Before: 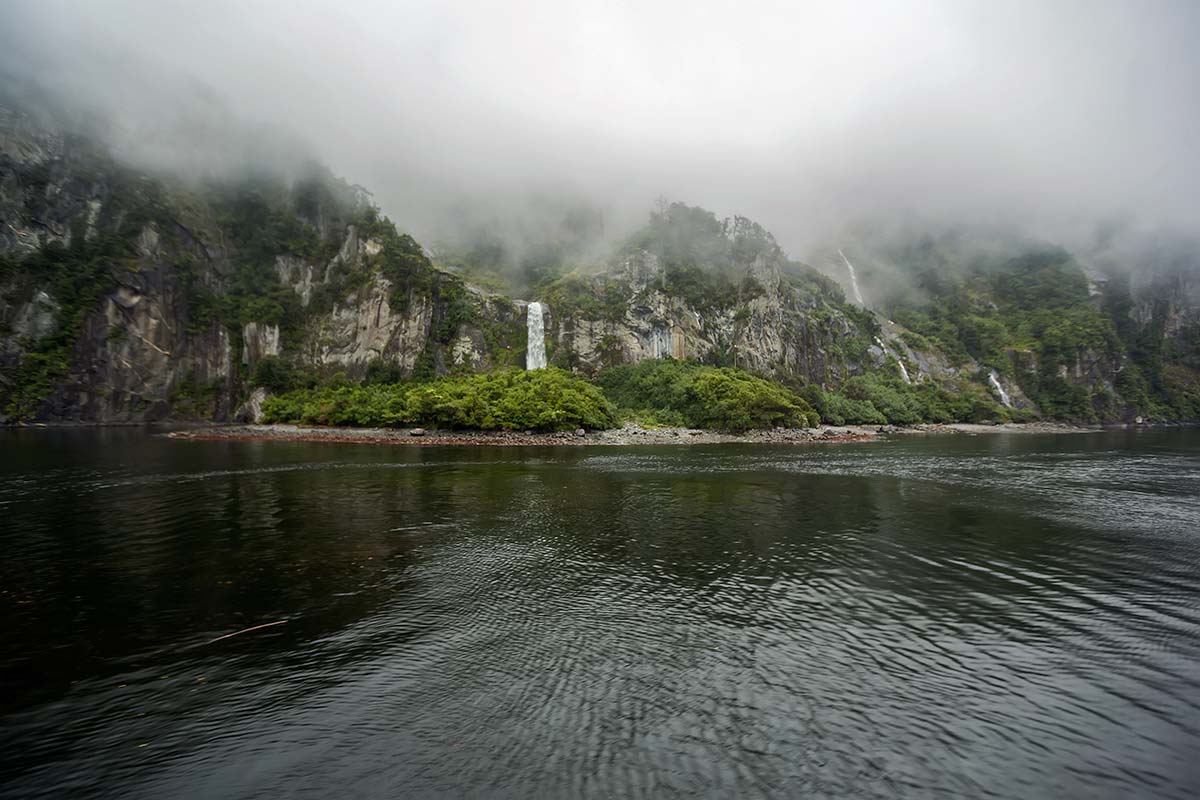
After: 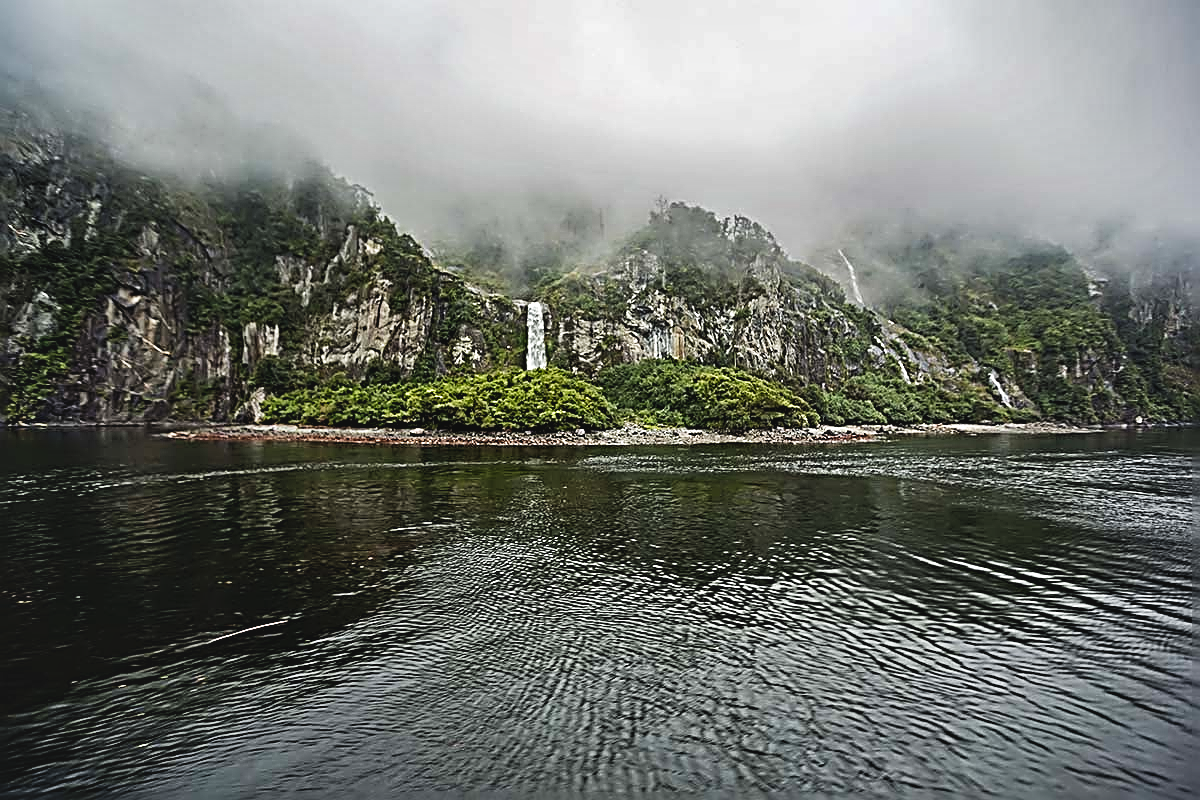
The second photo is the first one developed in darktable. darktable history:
shadows and highlights: radius 101.34, shadows 50.39, highlights -65.03, soften with gaussian
tone curve: curves: ch0 [(0, 0.036) (0.119, 0.115) (0.461, 0.479) (0.715, 0.767) (0.817, 0.865) (1, 0.998)]; ch1 [(0, 0) (0.377, 0.416) (0.44, 0.461) (0.487, 0.49) (0.514, 0.525) (0.538, 0.561) (0.67, 0.713) (1, 1)]; ch2 [(0, 0) (0.38, 0.405) (0.463, 0.445) (0.492, 0.486) (0.529, 0.533) (0.578, 0.59) (0.653, 0.698) (1, 1)], preserve colors none
sharpen: radius 3.197, amount 1.74
